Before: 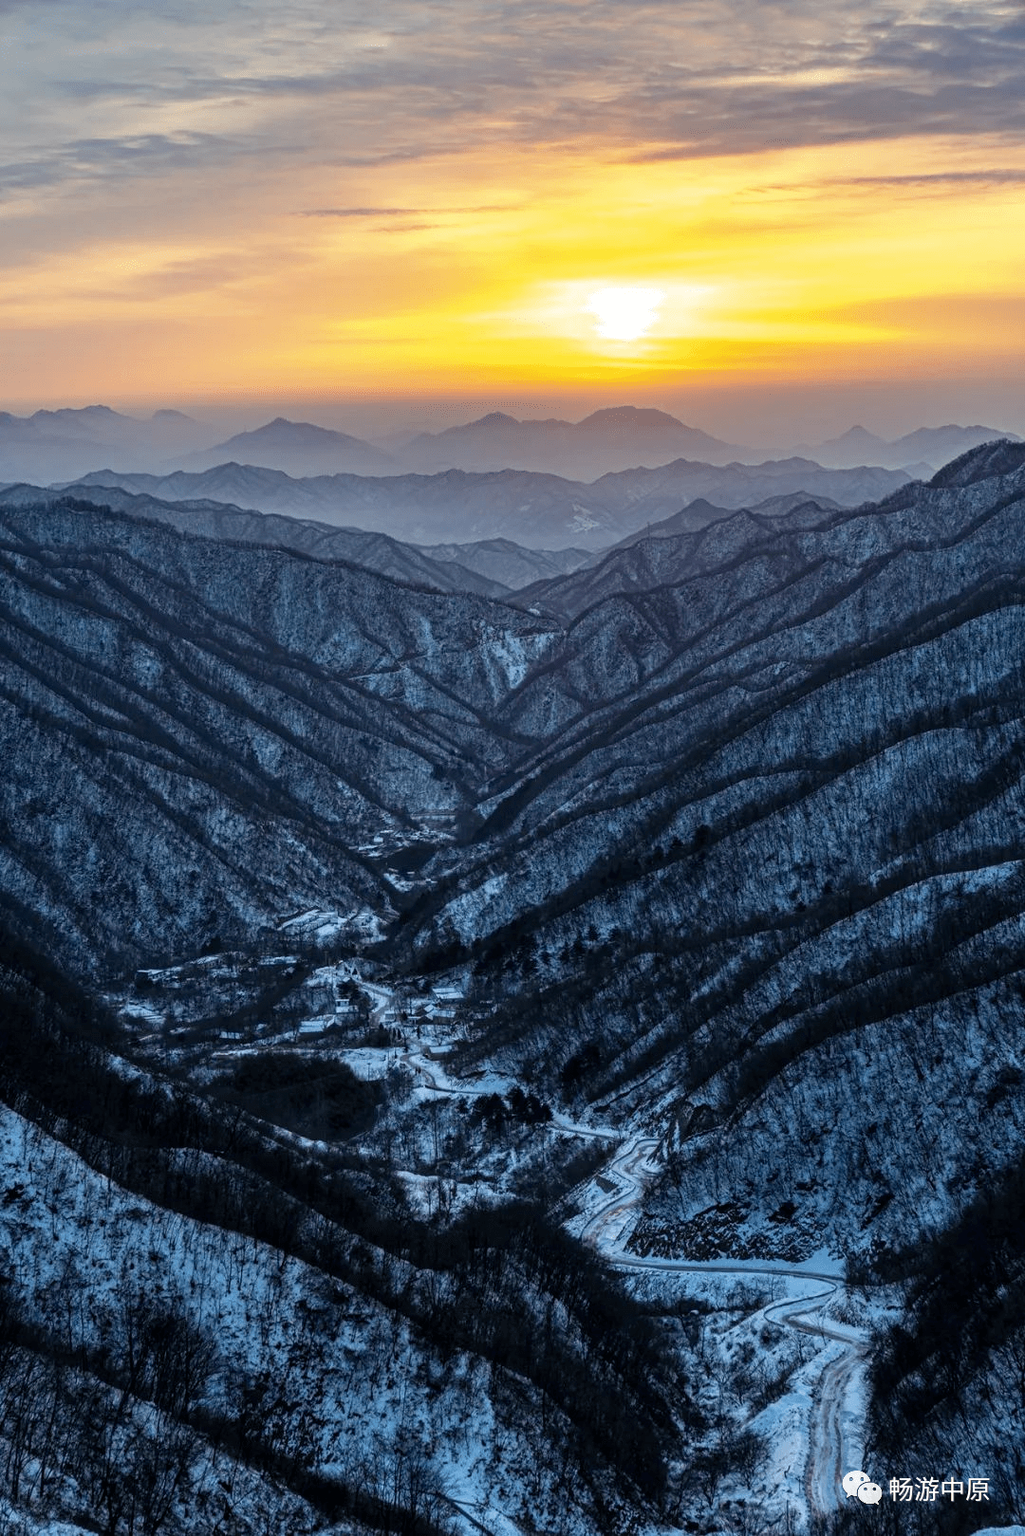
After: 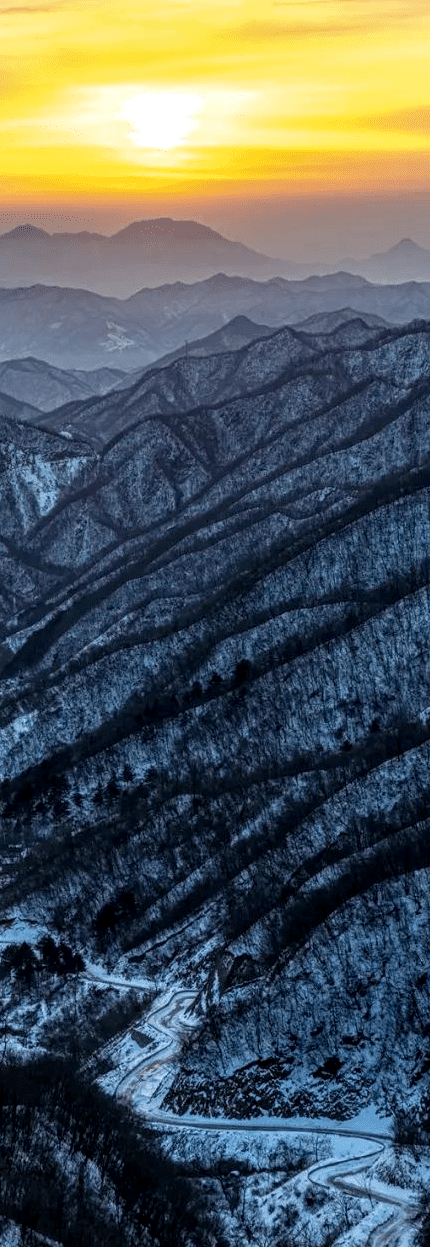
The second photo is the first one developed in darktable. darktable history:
crop: left 46.068%, top 12.983%, right 14.056%, bottom 9.964%
local contrast: on, module defaults
